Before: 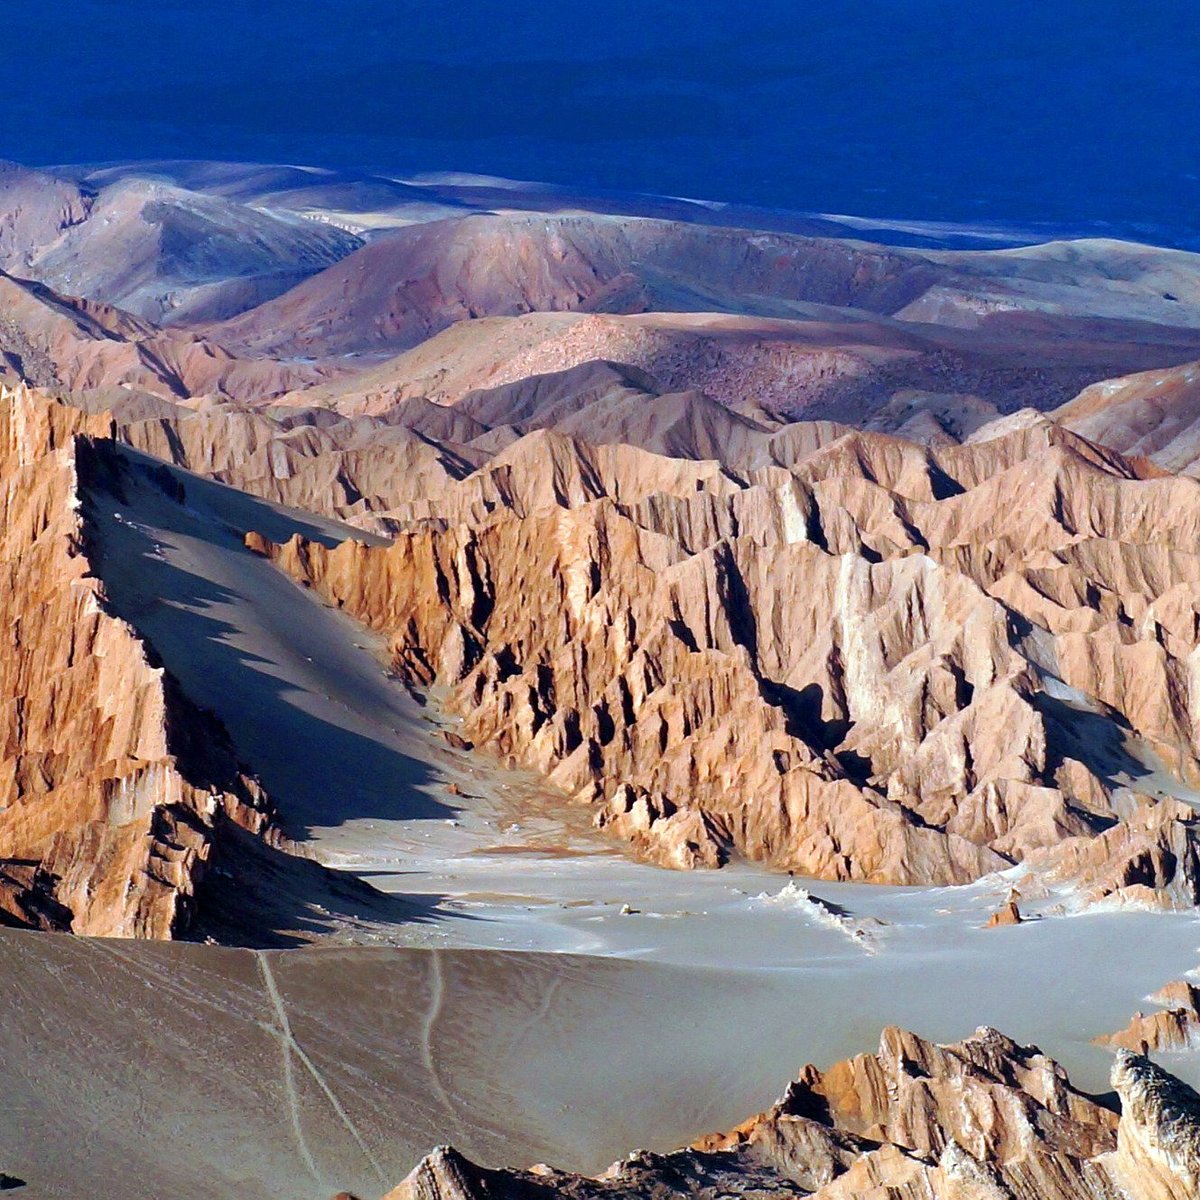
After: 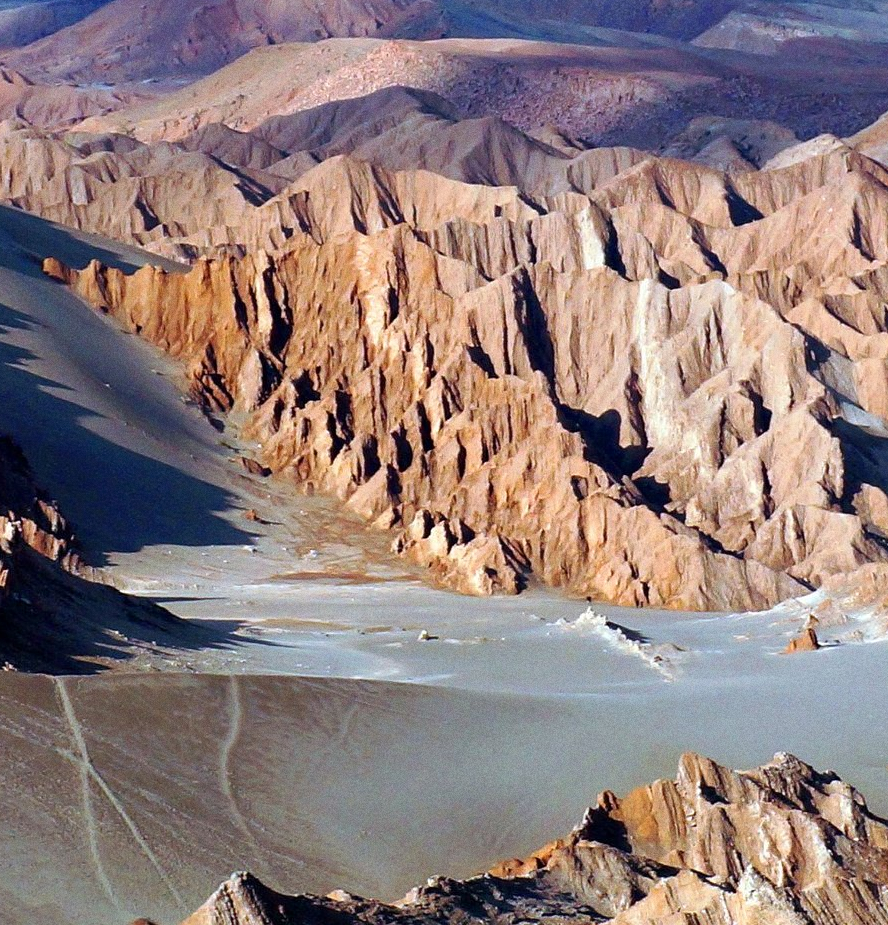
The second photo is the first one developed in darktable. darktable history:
crop: left 16.871%, top 22.857%, right 9.116%
grain: coarseness 0.47 ISO
